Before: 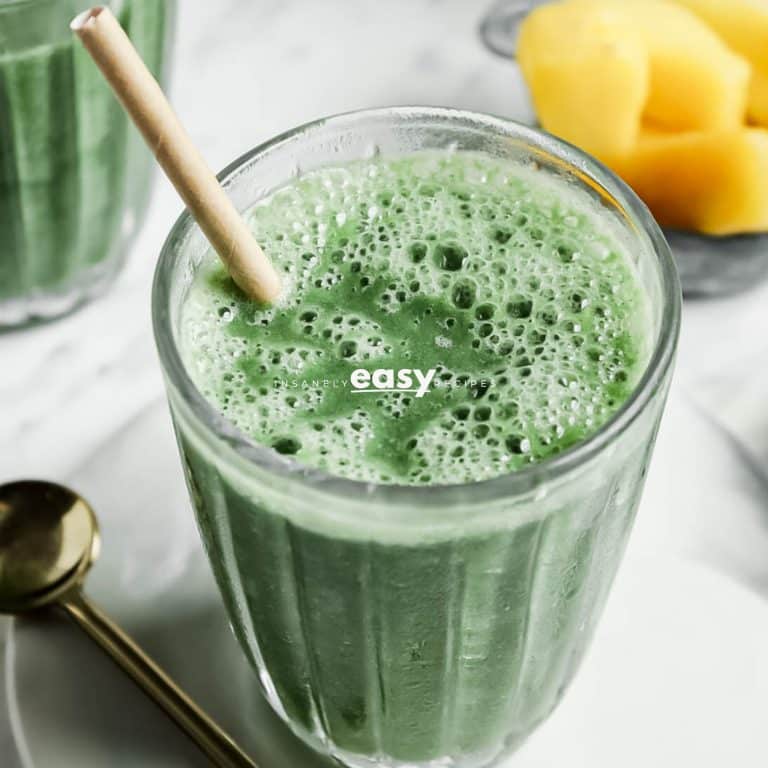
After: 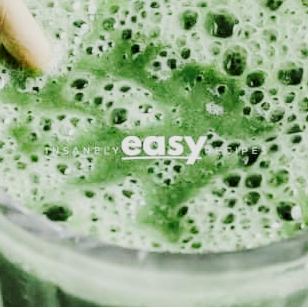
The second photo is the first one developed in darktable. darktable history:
crop: left 29.918%, top 30.439%, right 29.885%, bottom 29.469%
filmic rgb: black relative exposure -7.65 EV, white relative exposure 4.56 EV, hardness 3.61
local contrast: on, module defaults
tone curve: curves: ch0 [(0, 0) (0.239, 0.248) (0.508, 0.606) (0.828, 0.878) (1, 1)]; ch1 [(0, 0) (0.401, 0.42) (0.442, 0.47) (0.492, 0.498) (0.511, 0.516) (0.555, 0.586) (0.681, 0.739) (1, 1)]; ch2 [(0, 0) (0.411, 0.433) (0.5, 0.504) (0.545, 0.574) (1, 1)], preserve colors none
